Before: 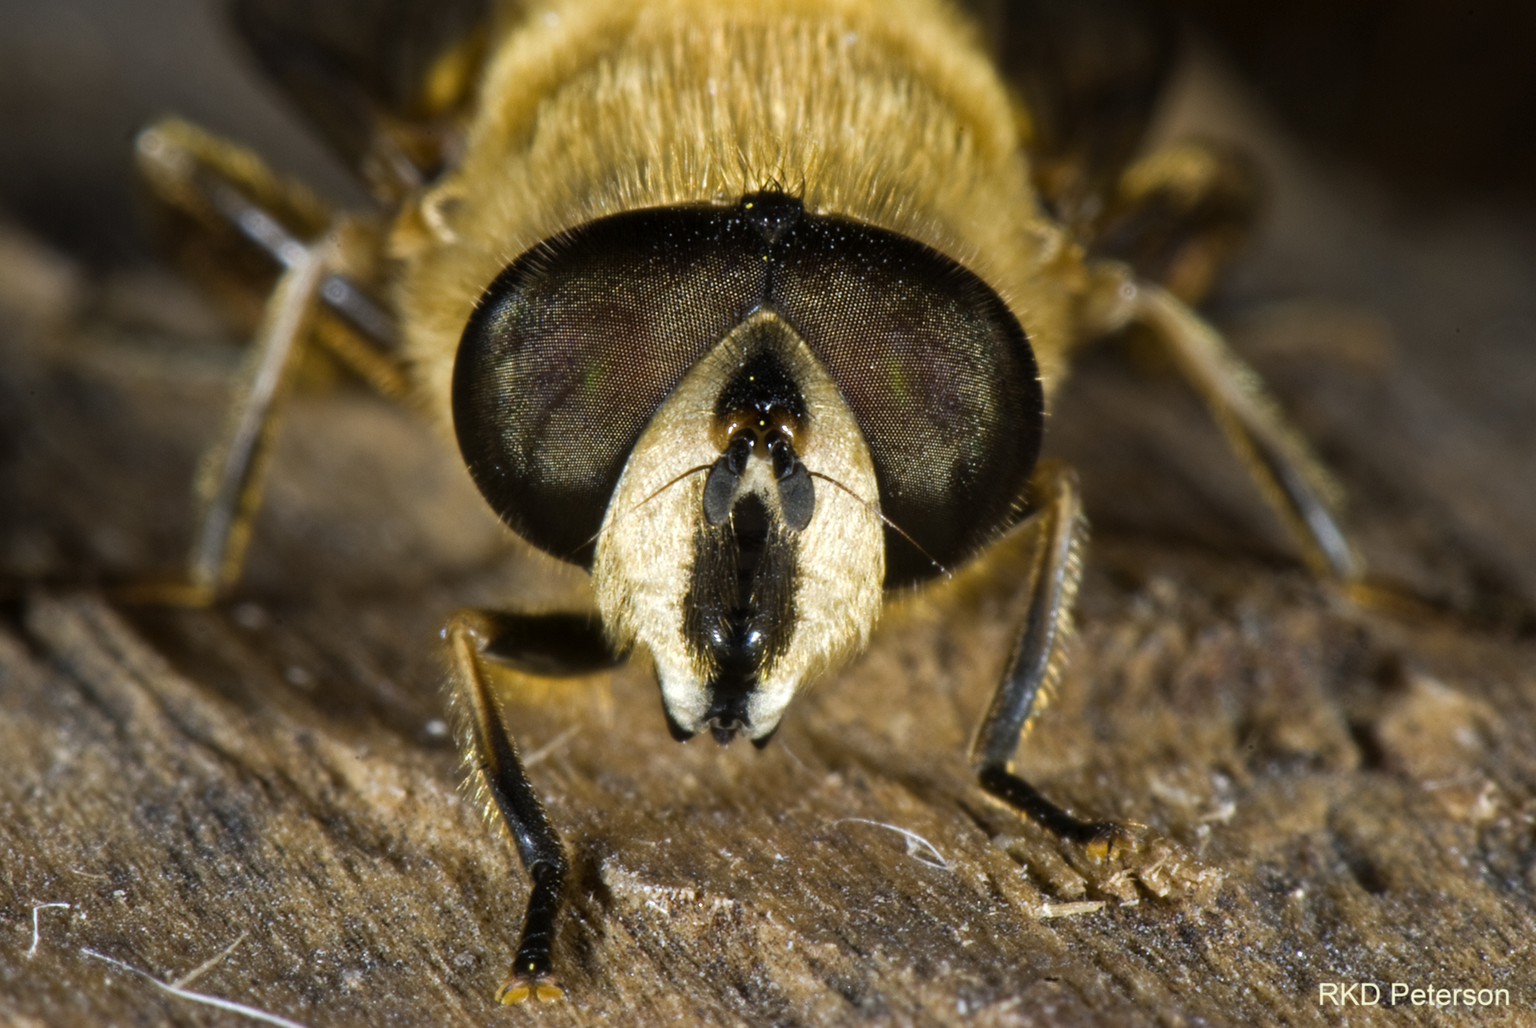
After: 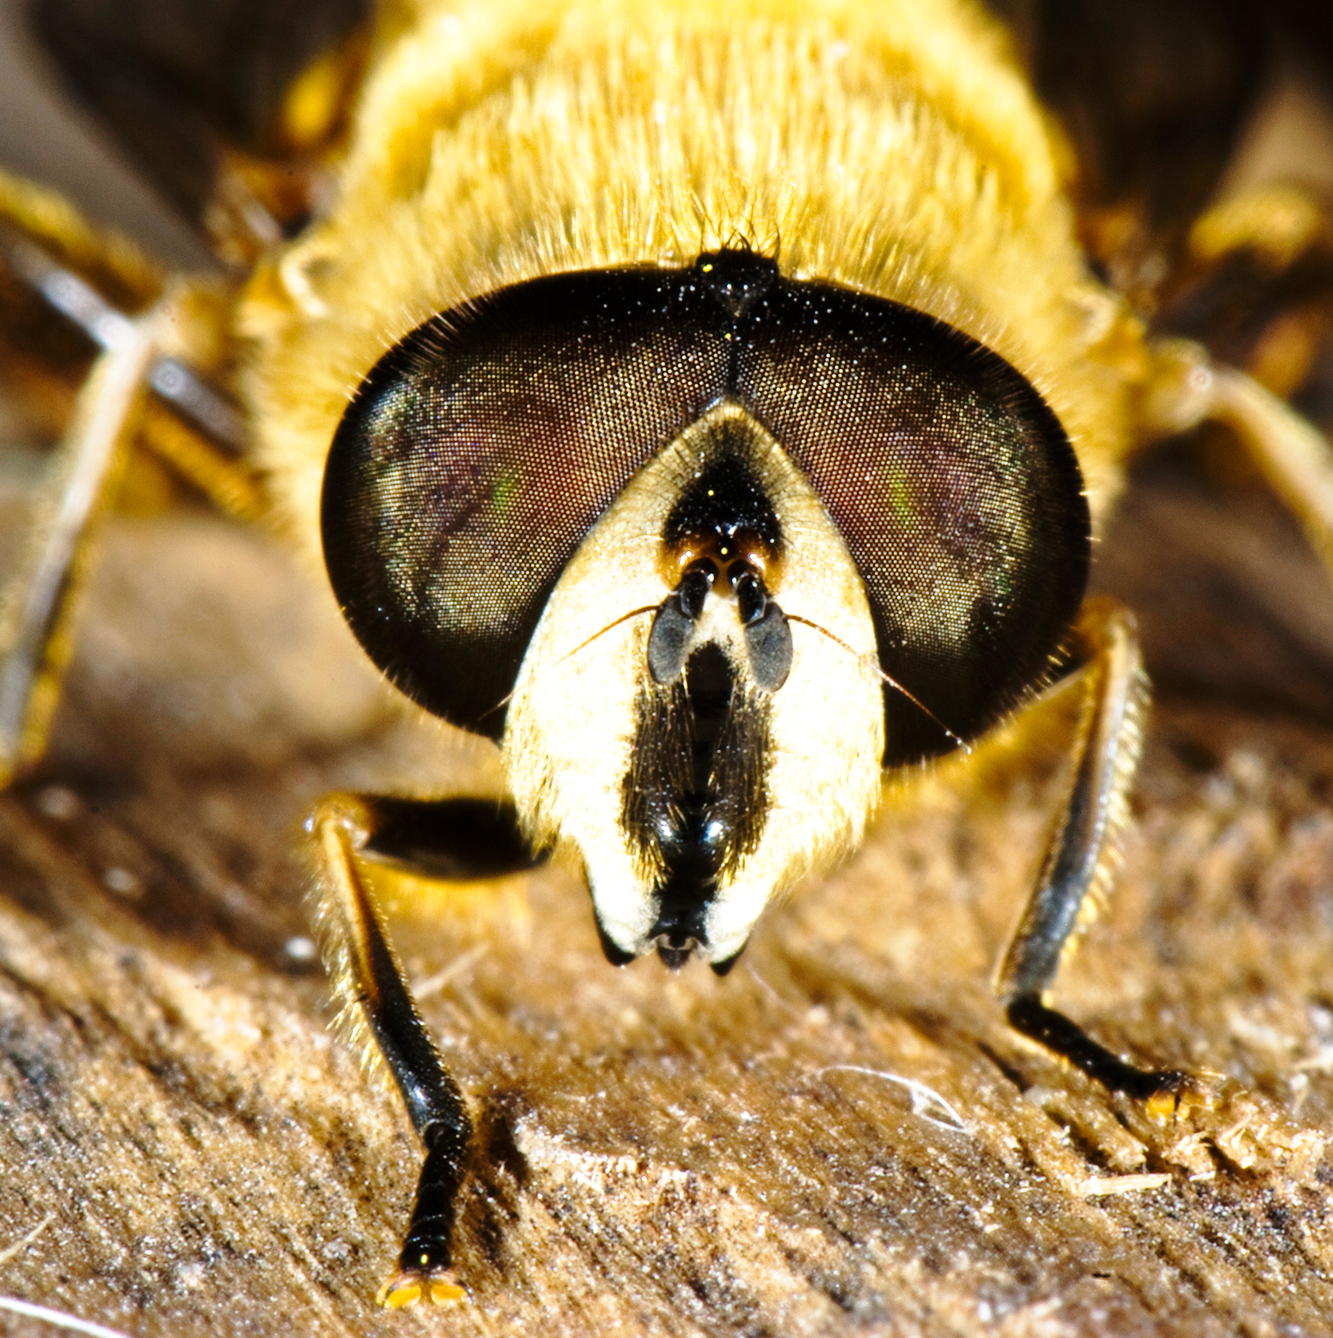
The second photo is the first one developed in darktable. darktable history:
crop and rotate: left 13.409%, right 19.924%
base curve: curves: ch0 [(0, 0) (0.028, 0.03) (0.121, 0.232) (0.46, 0.748) (0.859, 0.968) (1, 1)], preserve colors none
exposure: black level correction 0, exposure 0.4 EV, compensate exposure bias true, compensate highlight preservation false
shadows and highlights: shadows 12, white point adjustment 1.2, highlights -0.36, soften with gaussian
